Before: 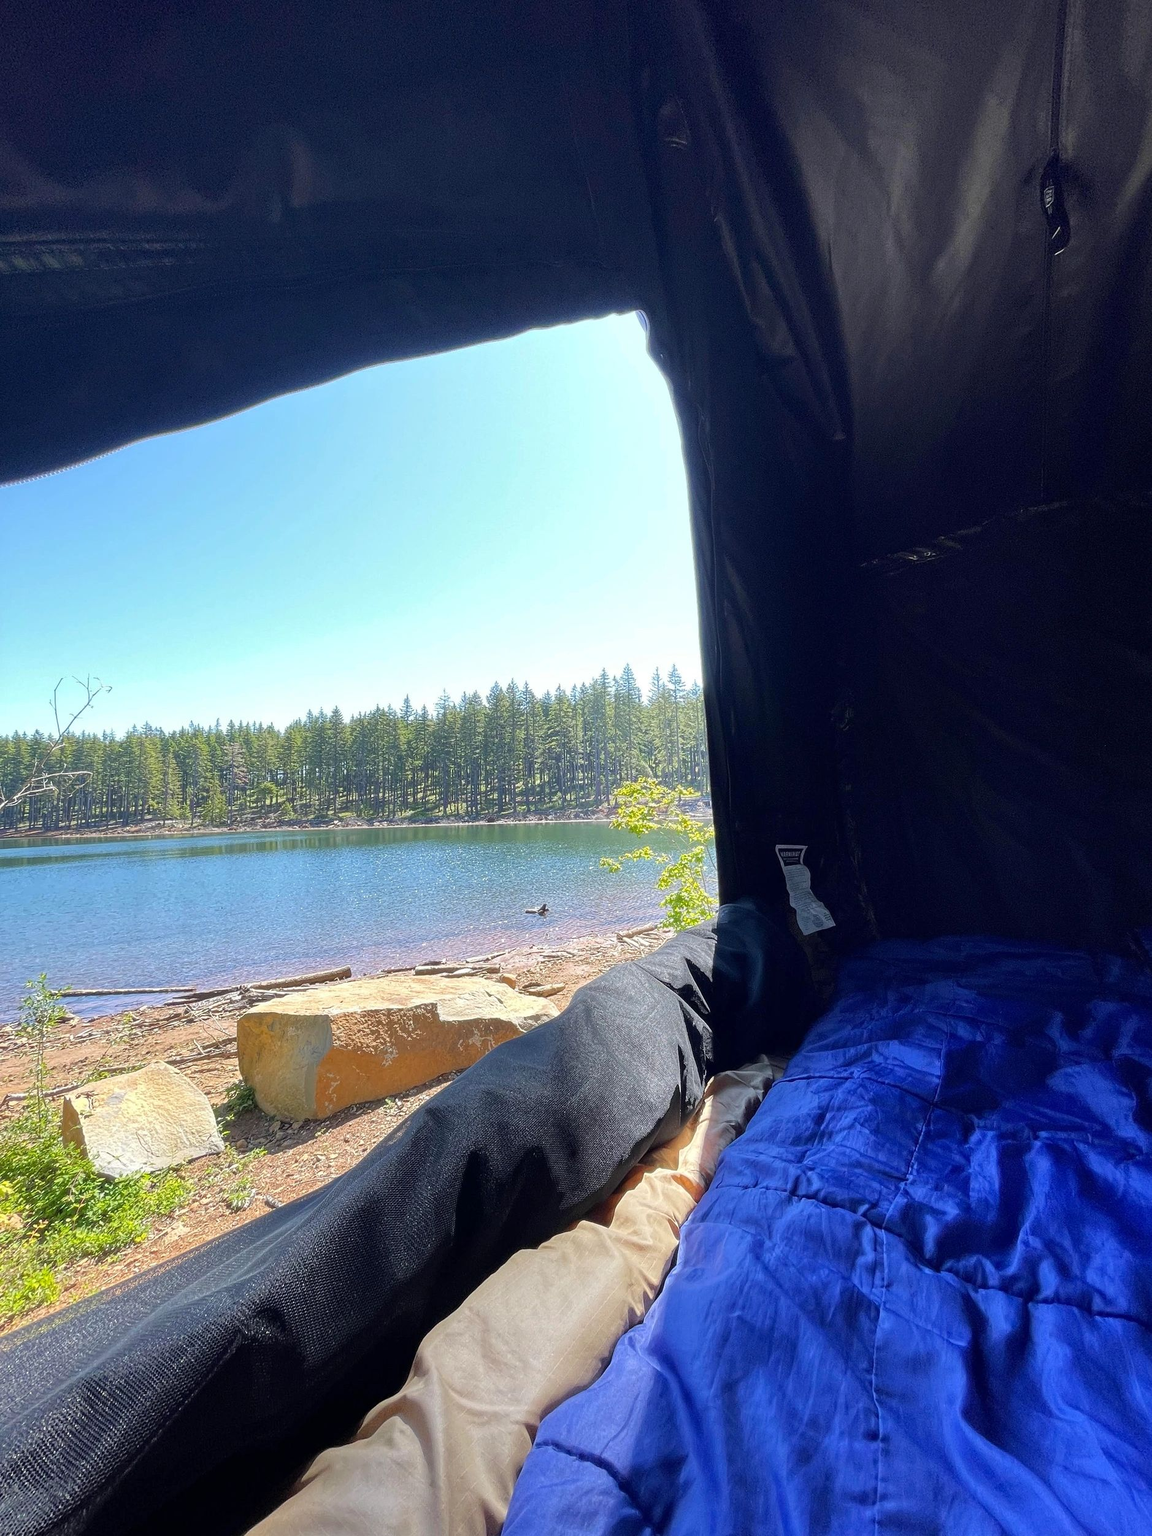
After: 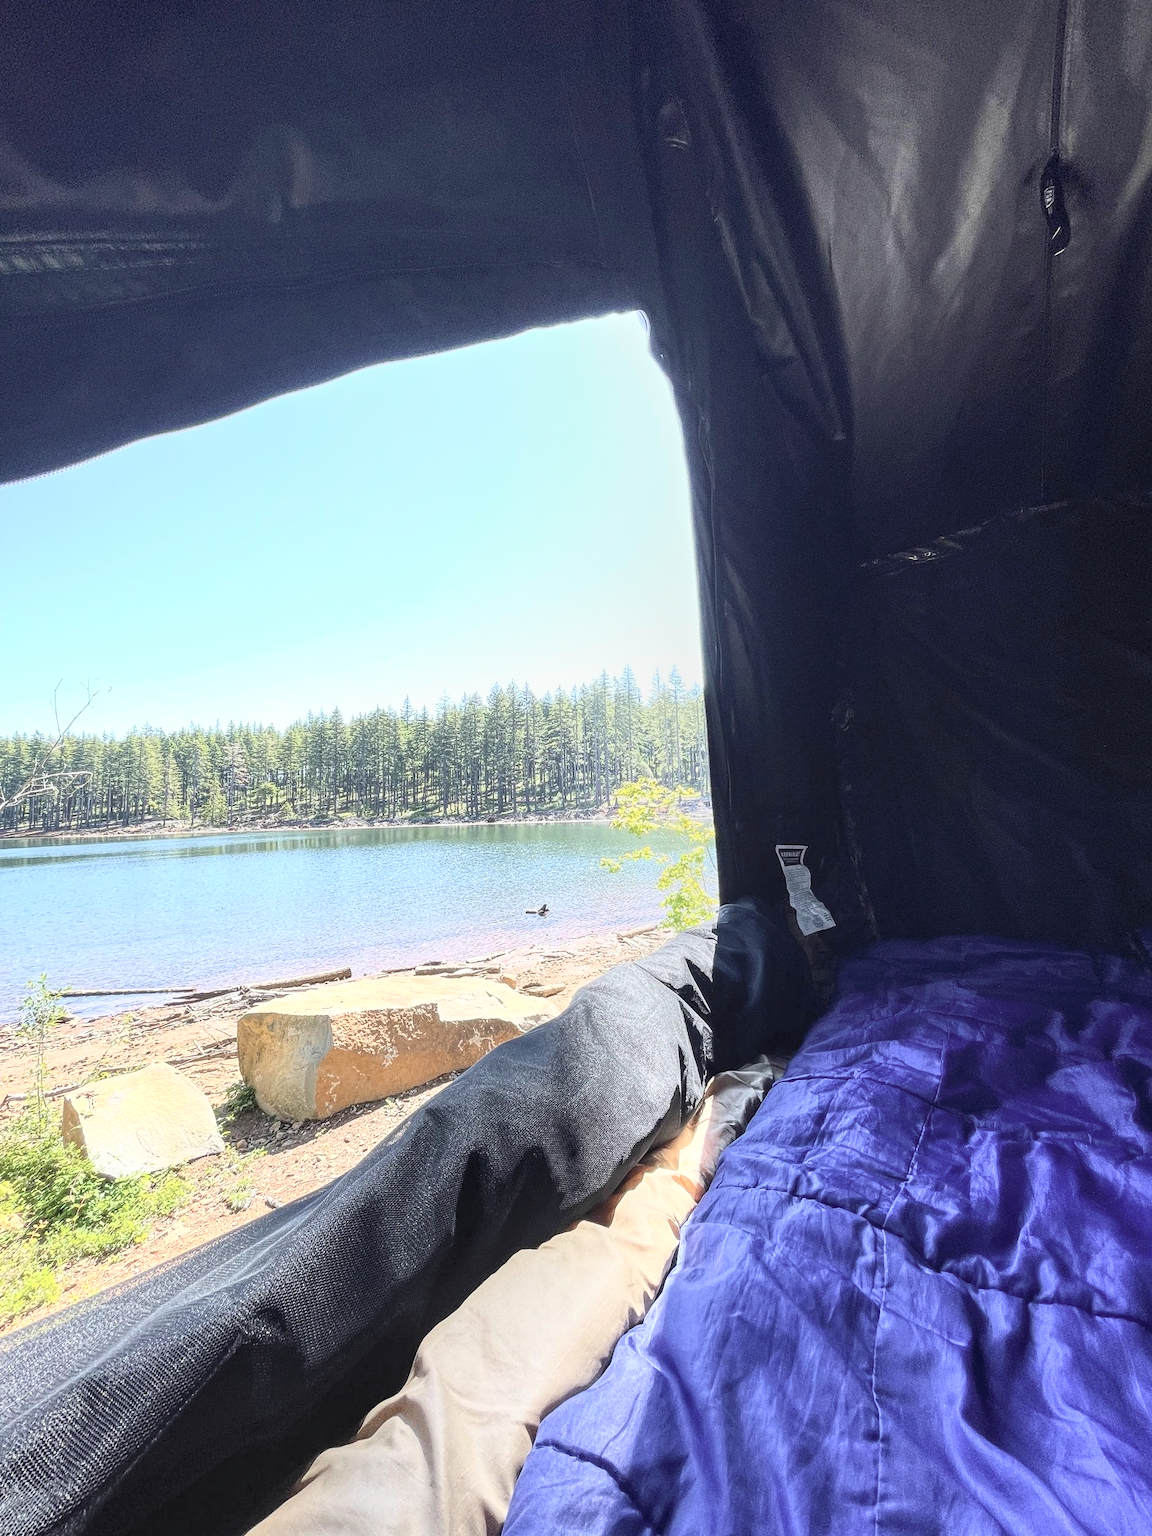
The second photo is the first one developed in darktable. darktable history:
contrast brightness saturation: contrast 0.439, brightness 0.559, saturation -0.202
local contrast: on, module defaults
